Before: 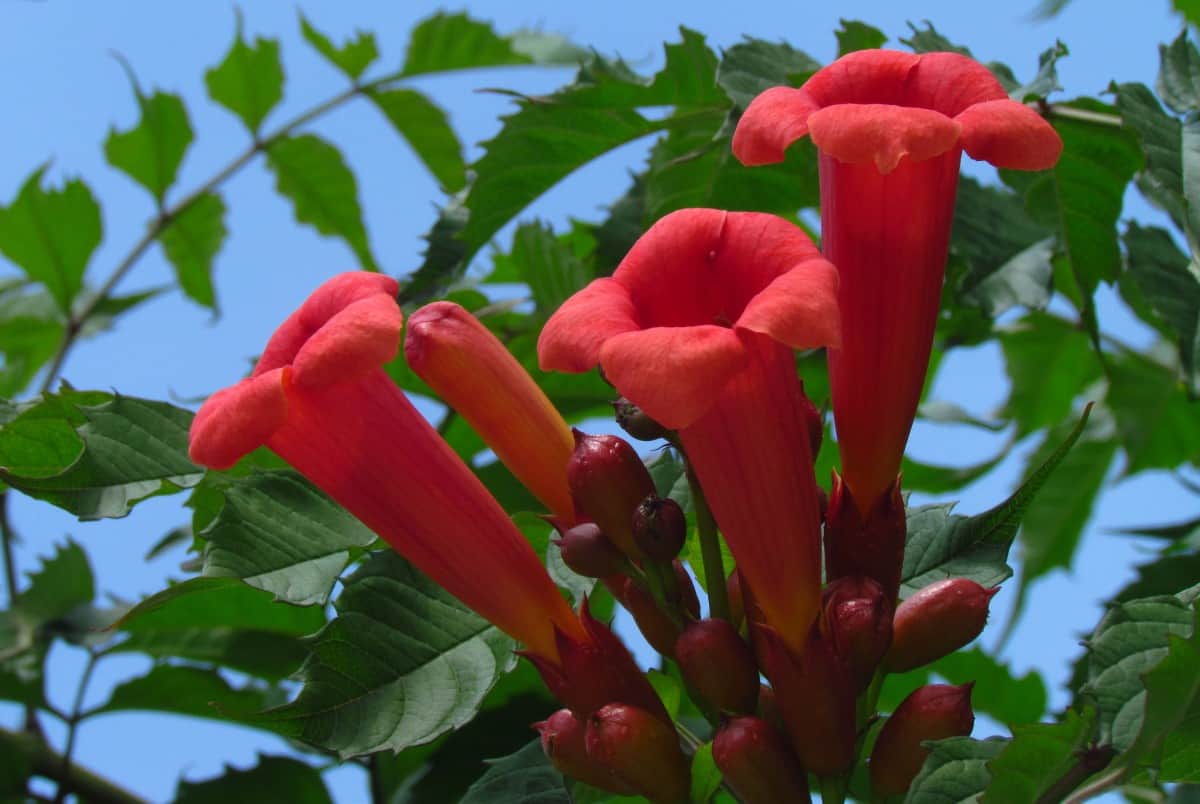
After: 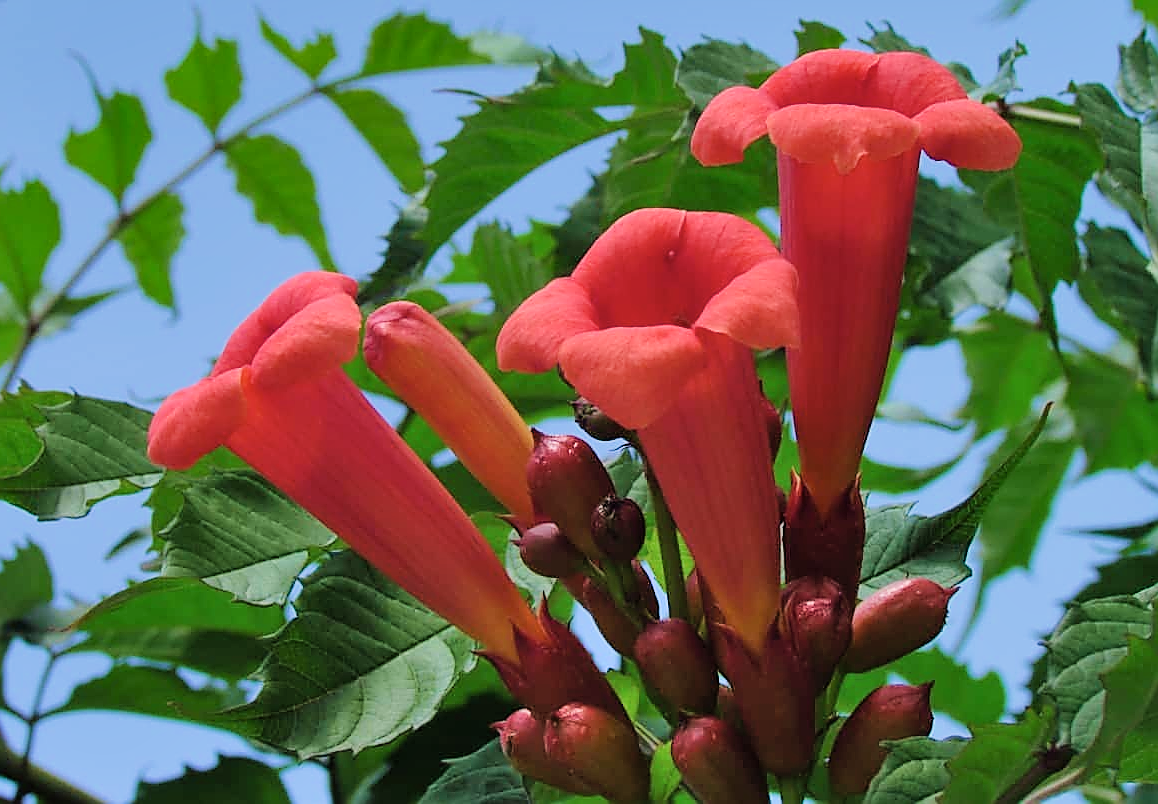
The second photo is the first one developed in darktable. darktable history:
crop and rotate: left 3.431%
exposure: exposure 0.78 EV, compensate highlight preservation false
velvia: on, module defaults
shadows and highlights: low approximation 0.01, soften with gaussian
color zones: curves: ch0 [(0, 0.5) (0.143, 0.52) (0.286, 0.5) (0.429, 0.5) (0.571, 0.5) (0.714, 0.5) (0.857, 0.5) (1, 0.5)]; ch1 [(0, 0.489) (0.155, 0.45) (0.286, 0.466) (0.429, 0.5) (0.571, 0.5) (0.714, 0.5) (0.857, 0.5) (1, 0.489)]
sharpen: radius 1.415, amount 1.249, threshold 0.604
filmic rgb: black relative exposure -7.65 EV, white relative exposure 4.56 EV, hardness 3.61
